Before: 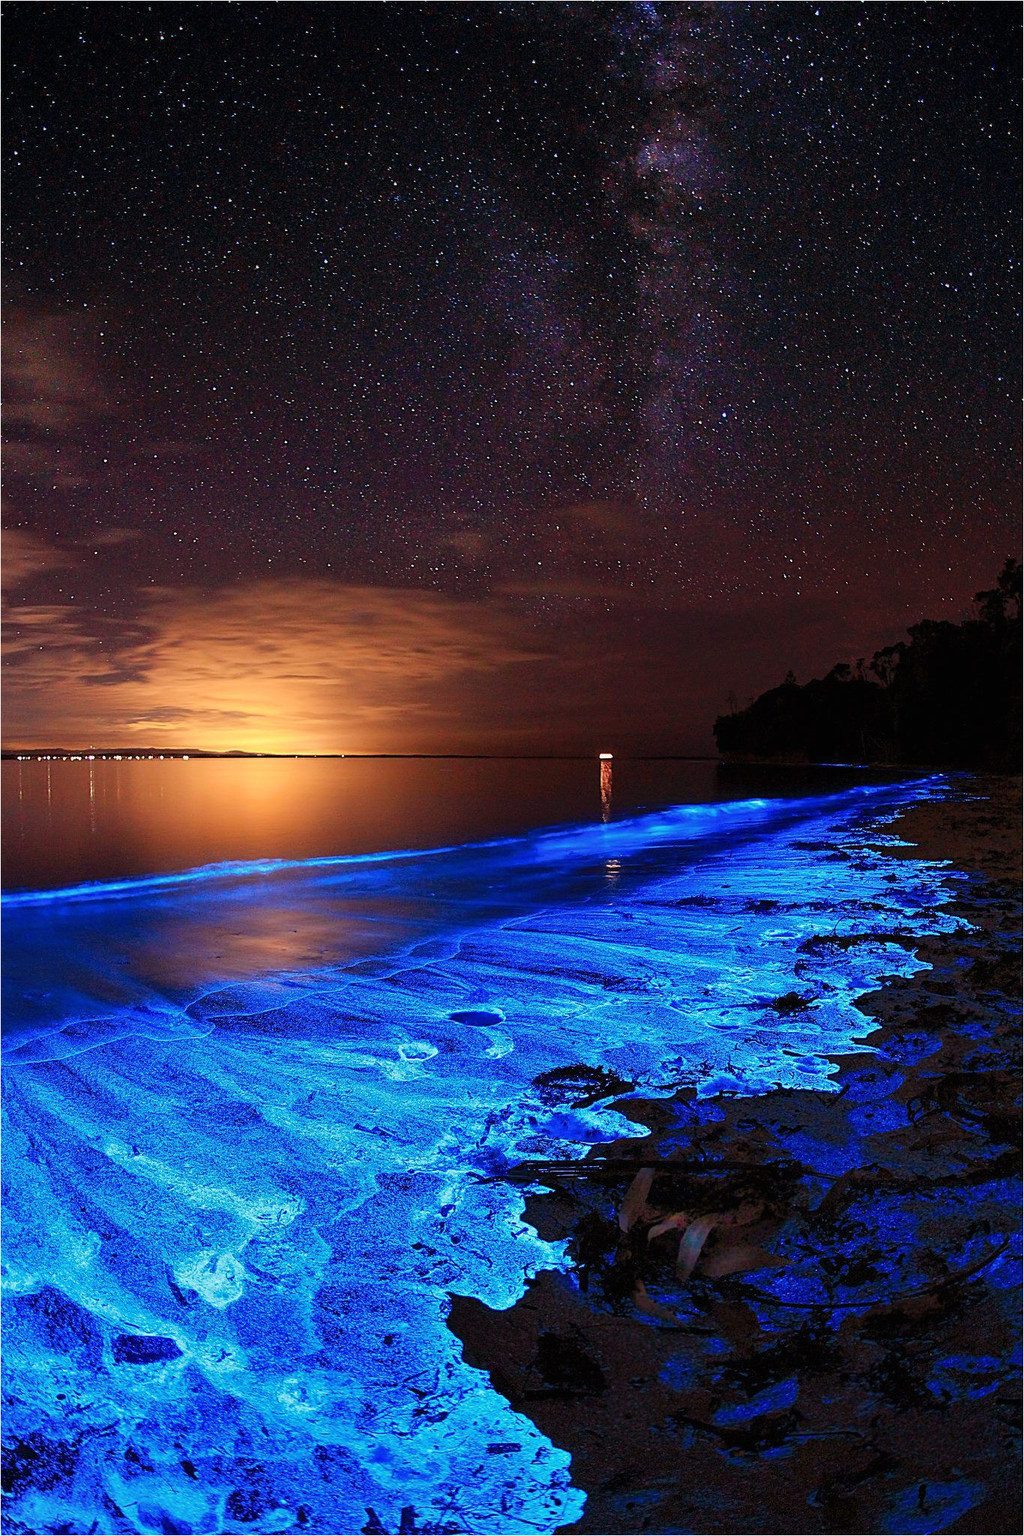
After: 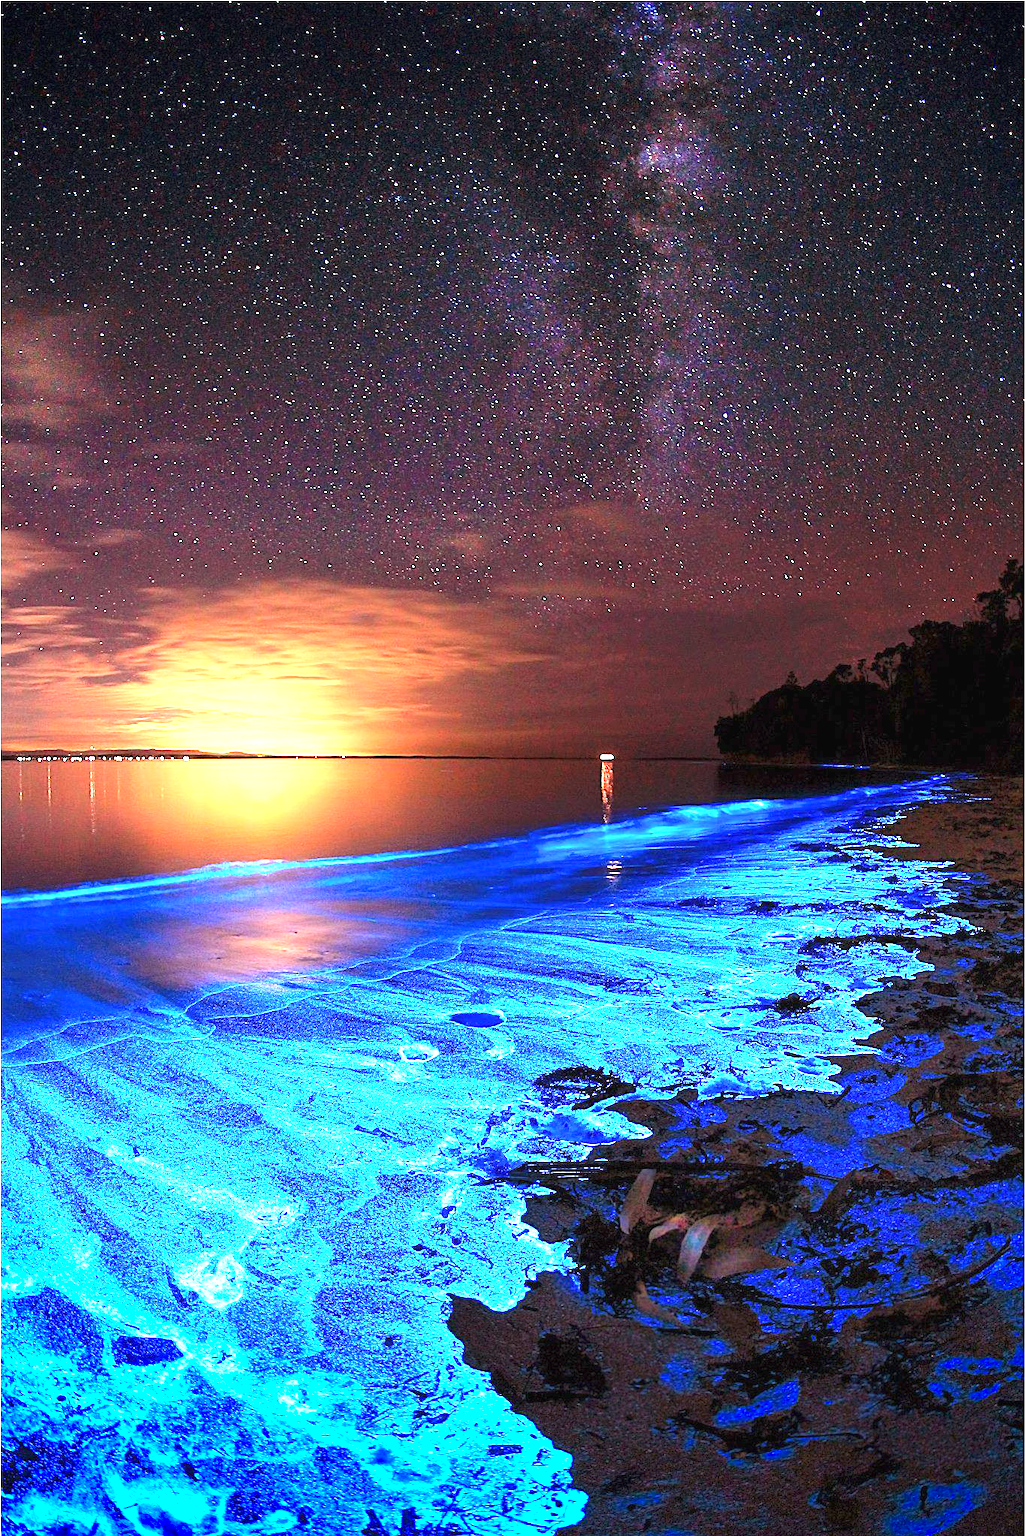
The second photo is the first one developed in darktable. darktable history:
crop: bottom 0.078%
exposure: exposure 1.99 EV, compensate highlight preservation false
vignetting: fall-off start 89.24%, fall-off radius 43.65%, brightness -0.222, saturation 0.146, width/height ratio 1.155
levels: mode automatic, white 90.71%, levels [0, 0.281, 0.562]
